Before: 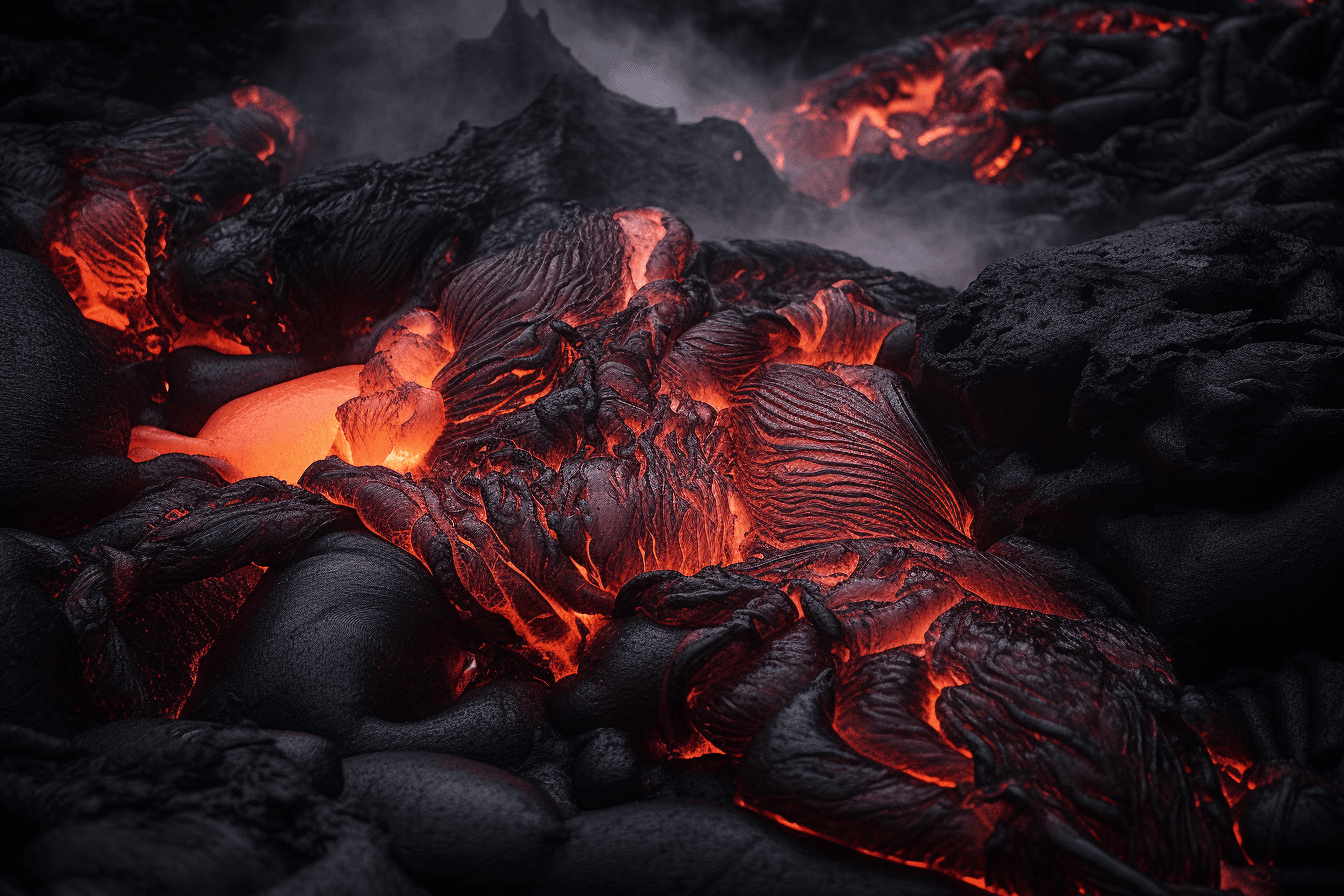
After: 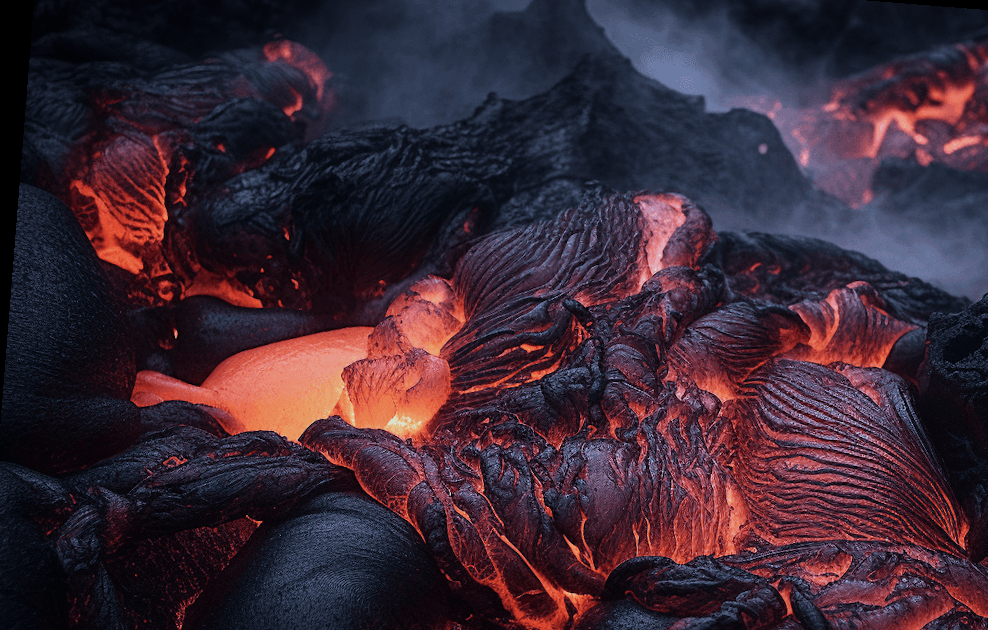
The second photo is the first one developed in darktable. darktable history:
crop and rotate: angle -4.57°, left 2.223%, top 6.598%, right 27.738%, bottom 30.338%
color calibration: gray › normalize channels true, x 0.395, y 0.386, temperature 3686.69 K, gamut compression 0.009
